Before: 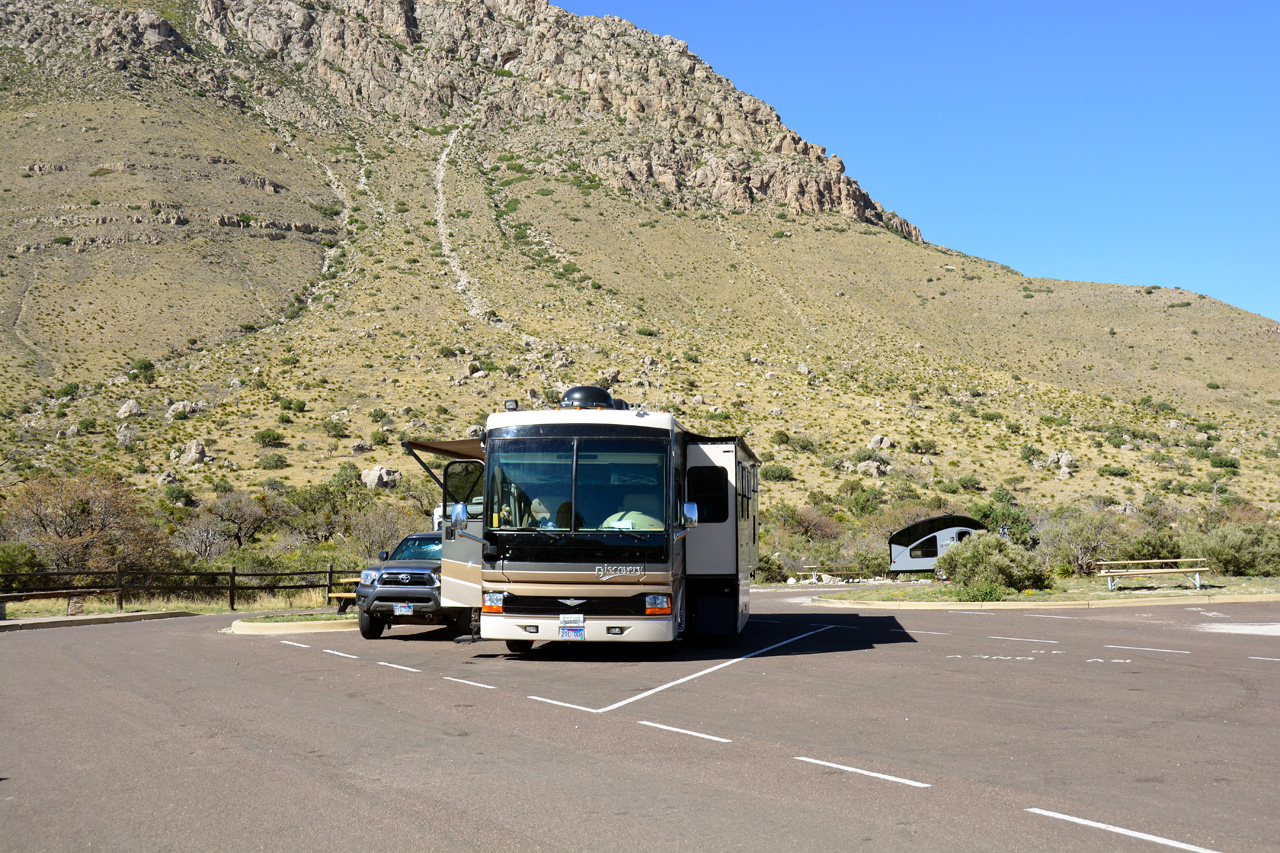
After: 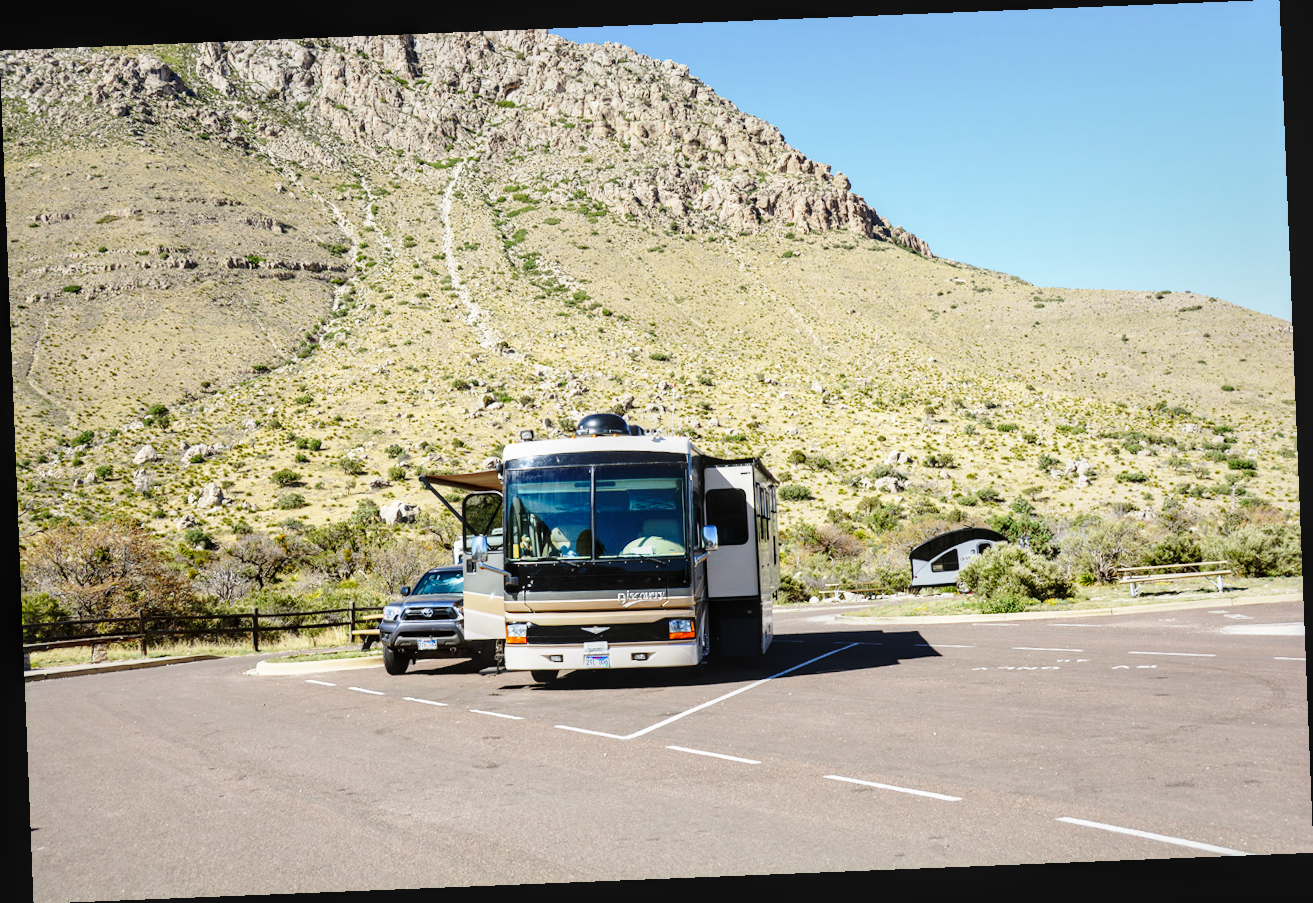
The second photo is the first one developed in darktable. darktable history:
local contrast: on, module defaults
rotate and perspective: rotation -2.29°, automatic cropping off
base curve: curves: ch0 [(0, 0) (0.028, 0.03) (0.121, 0.232) (0.46, 0.748) (0.859, 0.968) (1, 1)], preserve colors none
